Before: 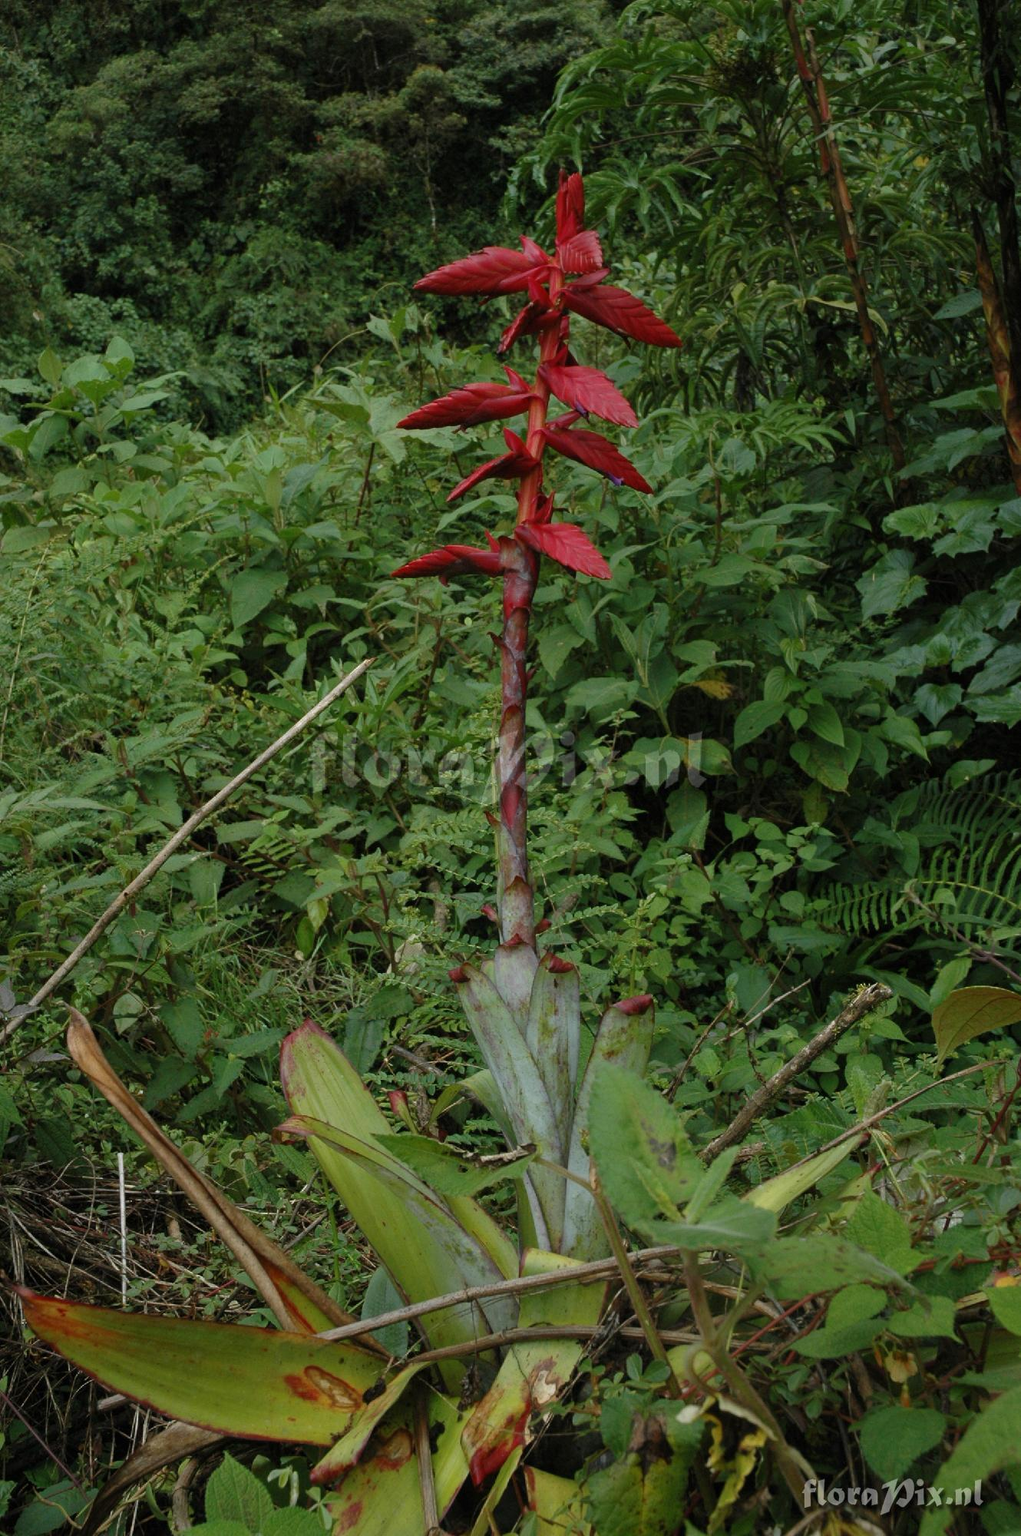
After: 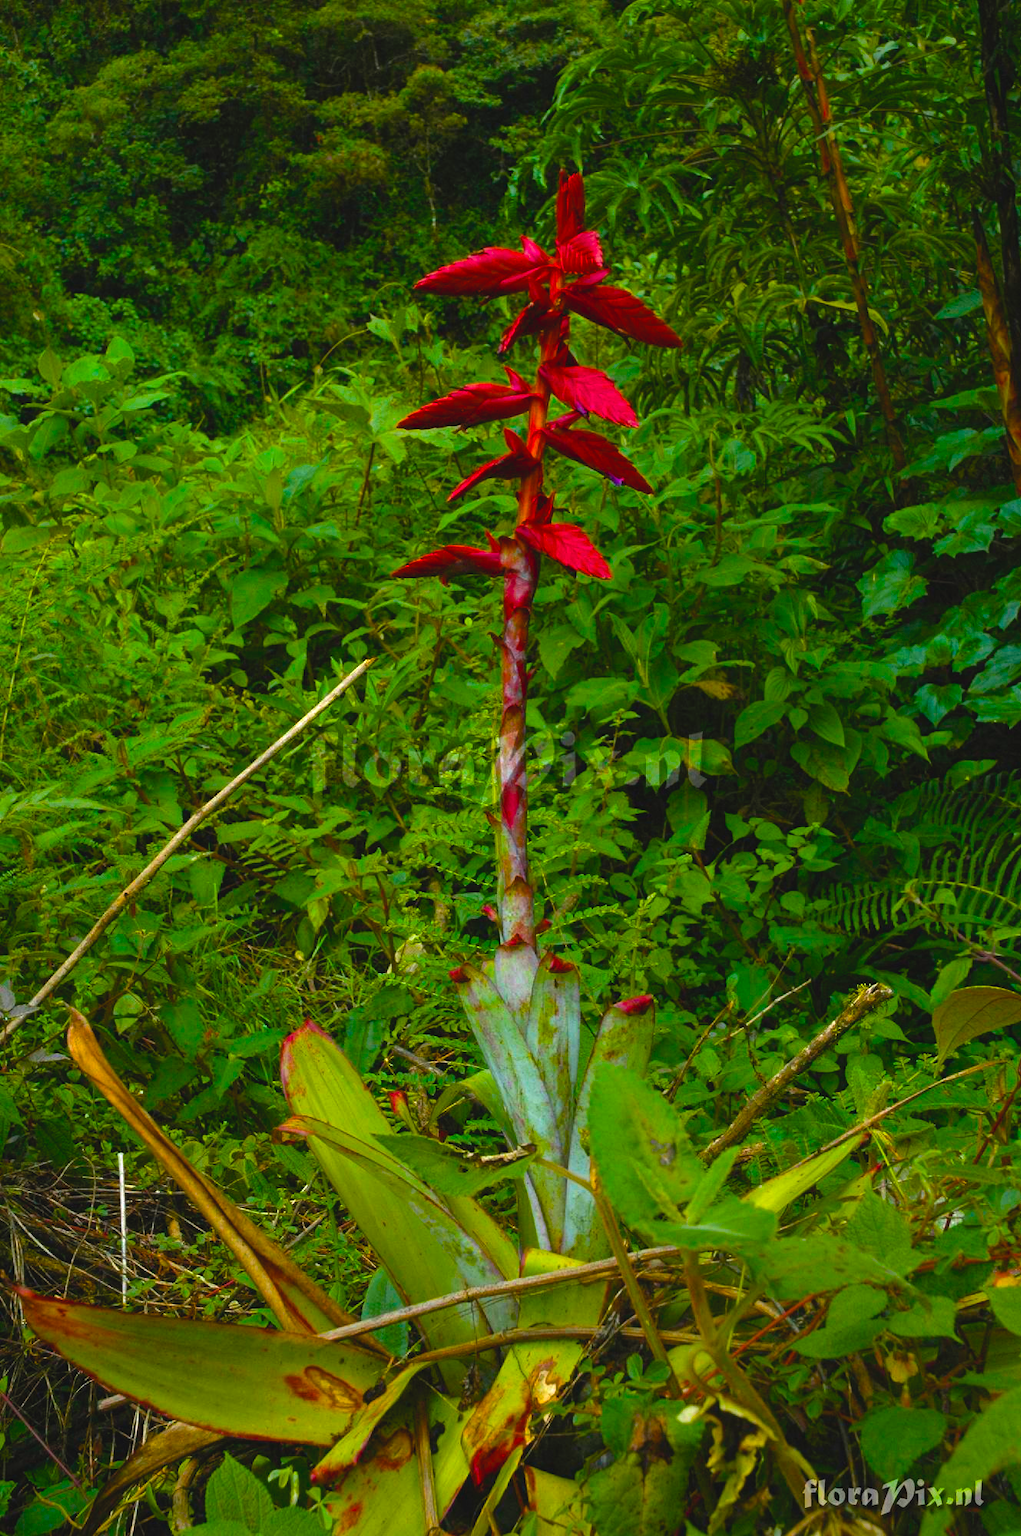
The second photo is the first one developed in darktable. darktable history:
color balance rgb: linear chroma grading › global chroma 20%, perceptual saturation grading › global saturation 65%, perceptual saturation grading › highlights 50%, perceptual saturation grading › shadows 30%, perceptual brilliance grading › global brilliance 12%, perceptual brilliance grading › highlights 15%, global vibrance 20%
contrast brightness saturation: contrast -0.11
